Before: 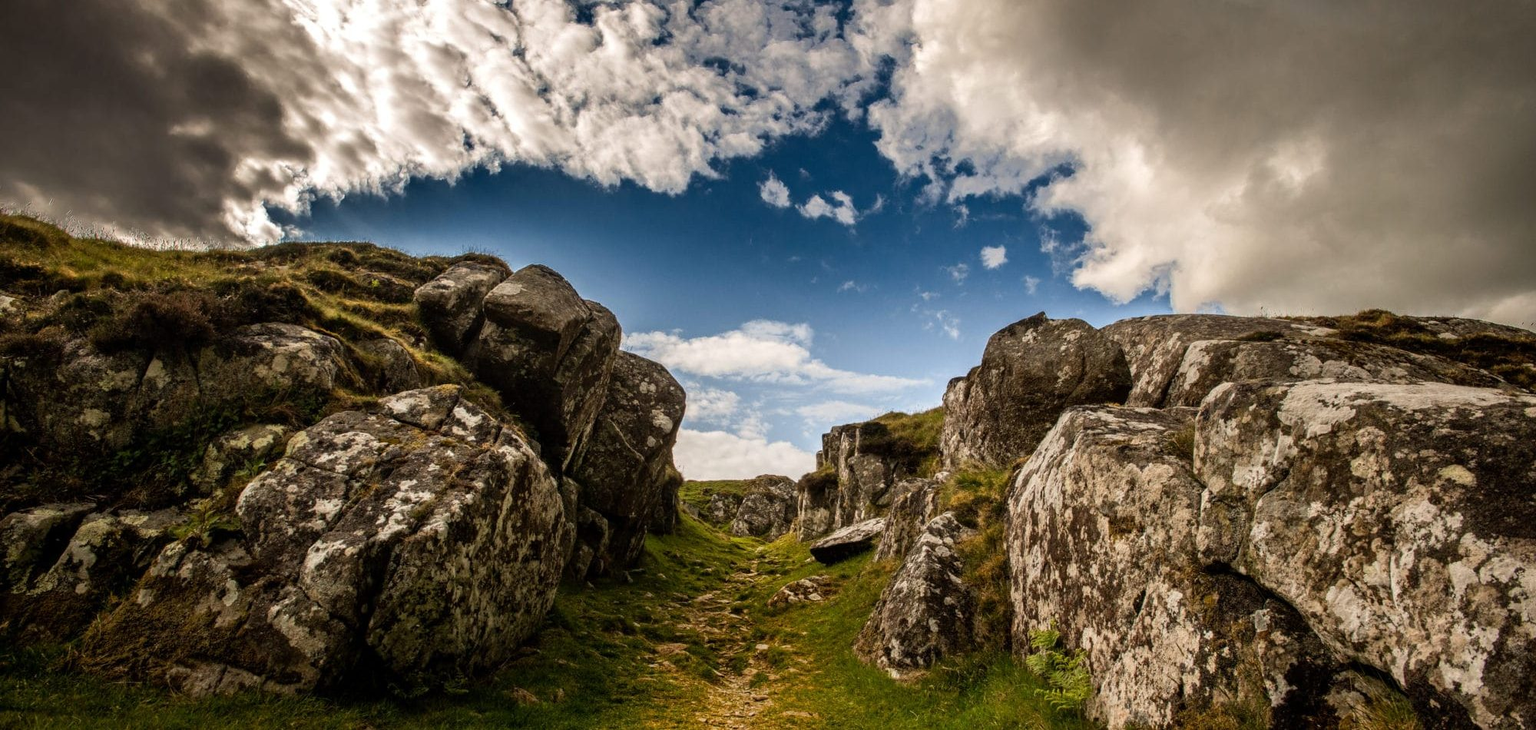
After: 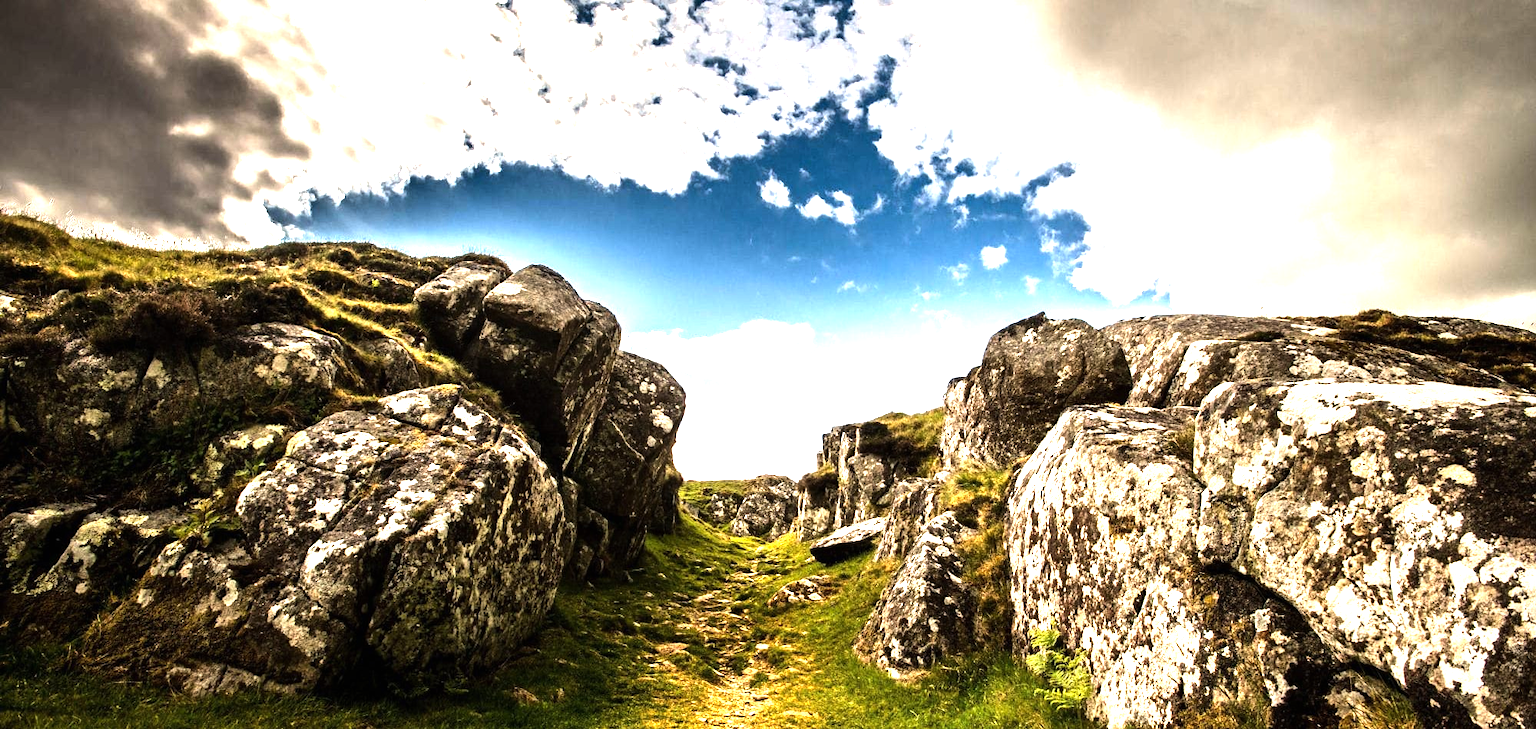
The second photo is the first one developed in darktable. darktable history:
exposure: black level correction 0, exposure 1.199 EV, compensate exposure bias true, compensate highlight preservation false
tone equalizer: -8 EV -1.05 EV, -7 EV -1.02 EV, -6 EV -0.851 EV, -5 EV -0.576 EV, -3 EV 0.606 EV, -2 EV 0.869 EV, -1 EV 1.01 EV, +0 EV 1.05 EV, edges refinement/feathering 500, mask exposure compensation -1.57 EV, preserve details no
